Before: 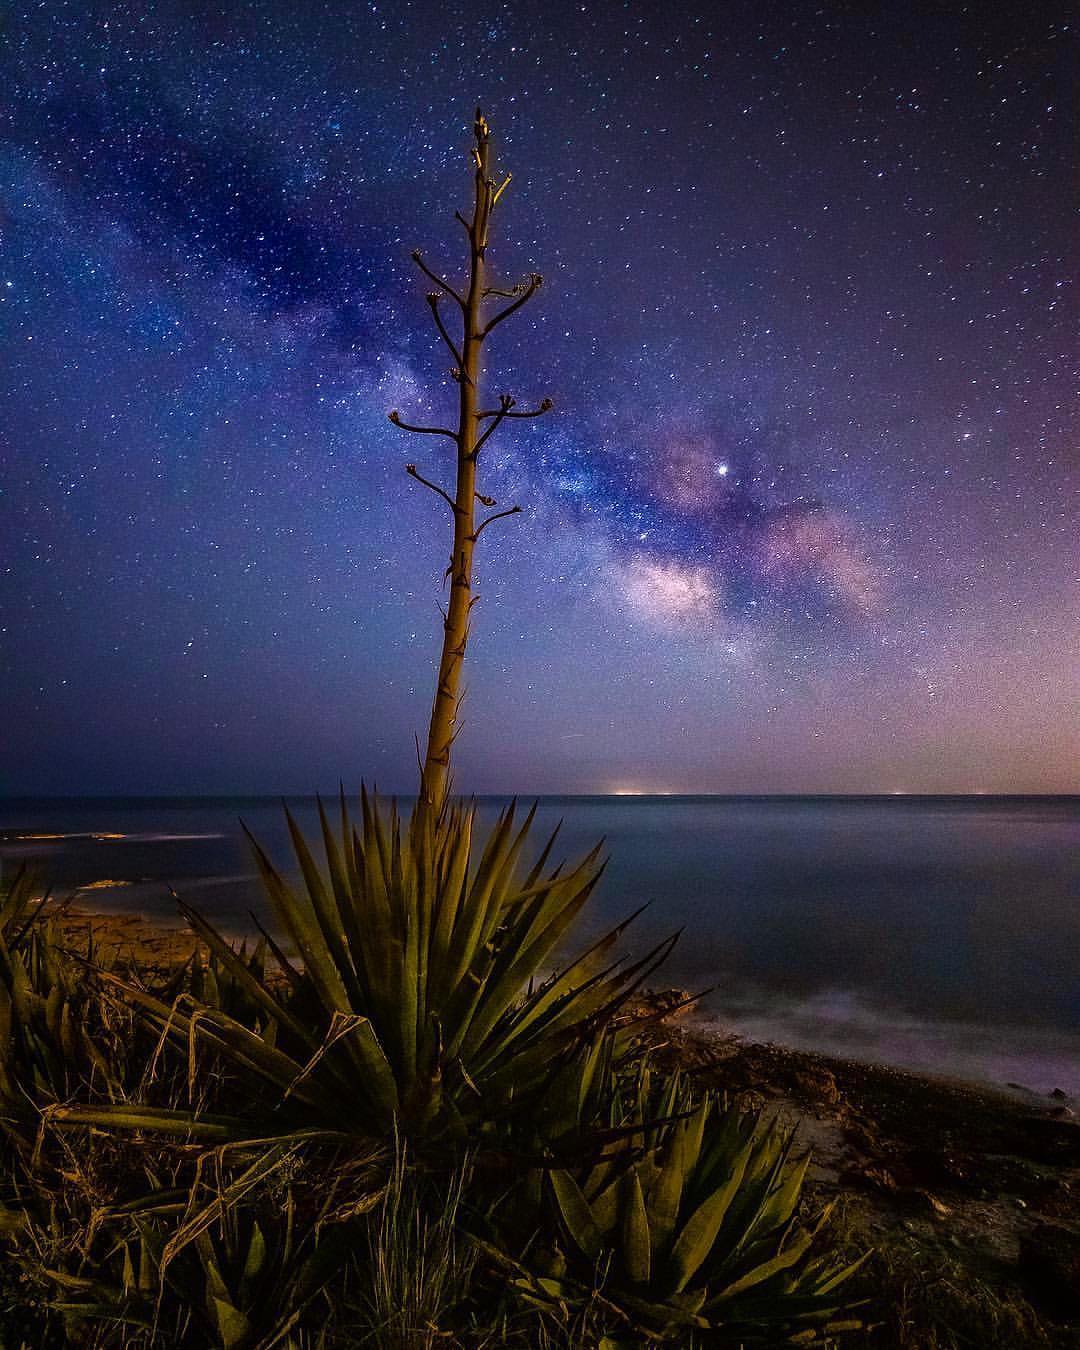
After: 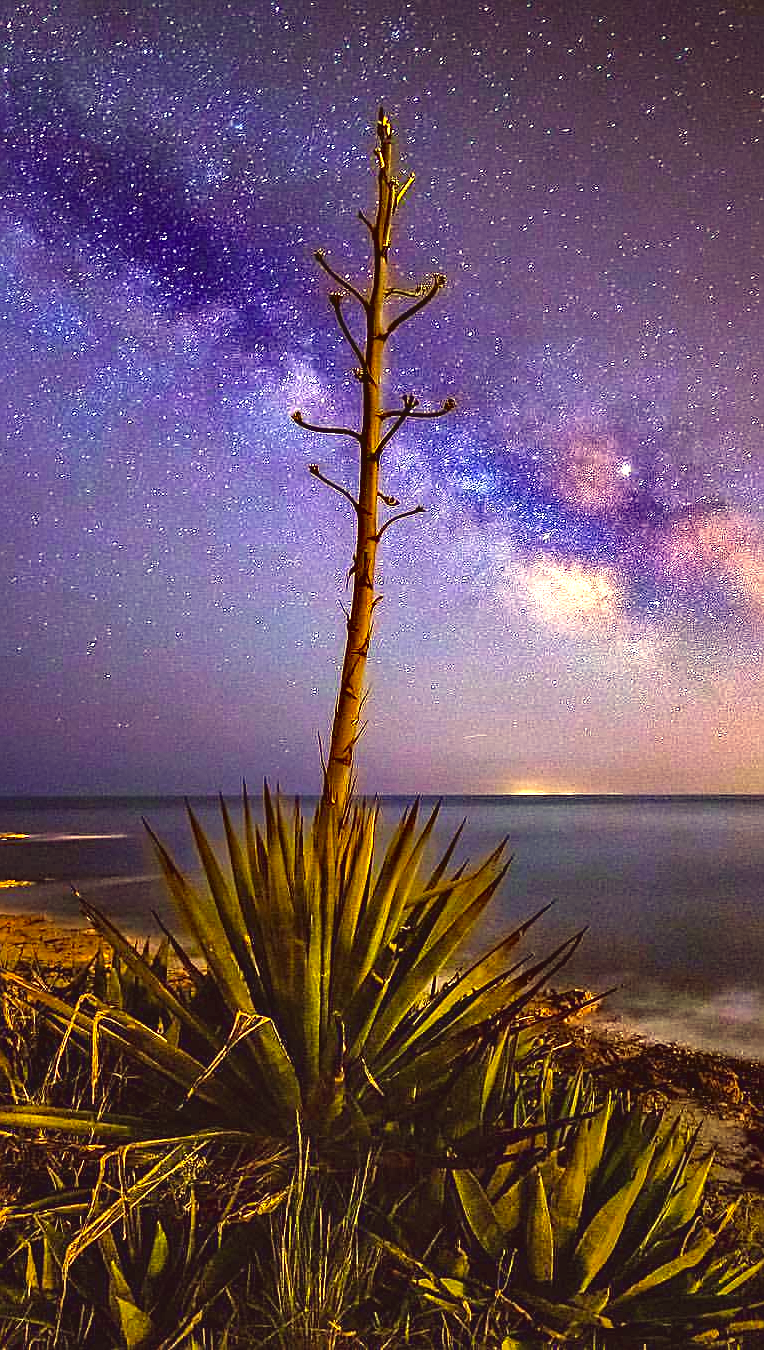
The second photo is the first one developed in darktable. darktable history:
contrast brightness saturation: contrast -0.096, brightness 0.048, saturation 0.079
sharpen: on, module defaults
exposure: black level correction -0.002, exposure 1.115 EV, compensate highlight preservation false
crop and rotate: left 9.06%, right 20.123%
color correction: highlights a* -0.591, highlights b* 39.99, shadows a* 9.24, shadows b* -0.184
contrast equalizer: octaves 7, y [[0.6 ×6], [0.55 ×6], [0 ×6], [0 ×6], [0 ×6]]
